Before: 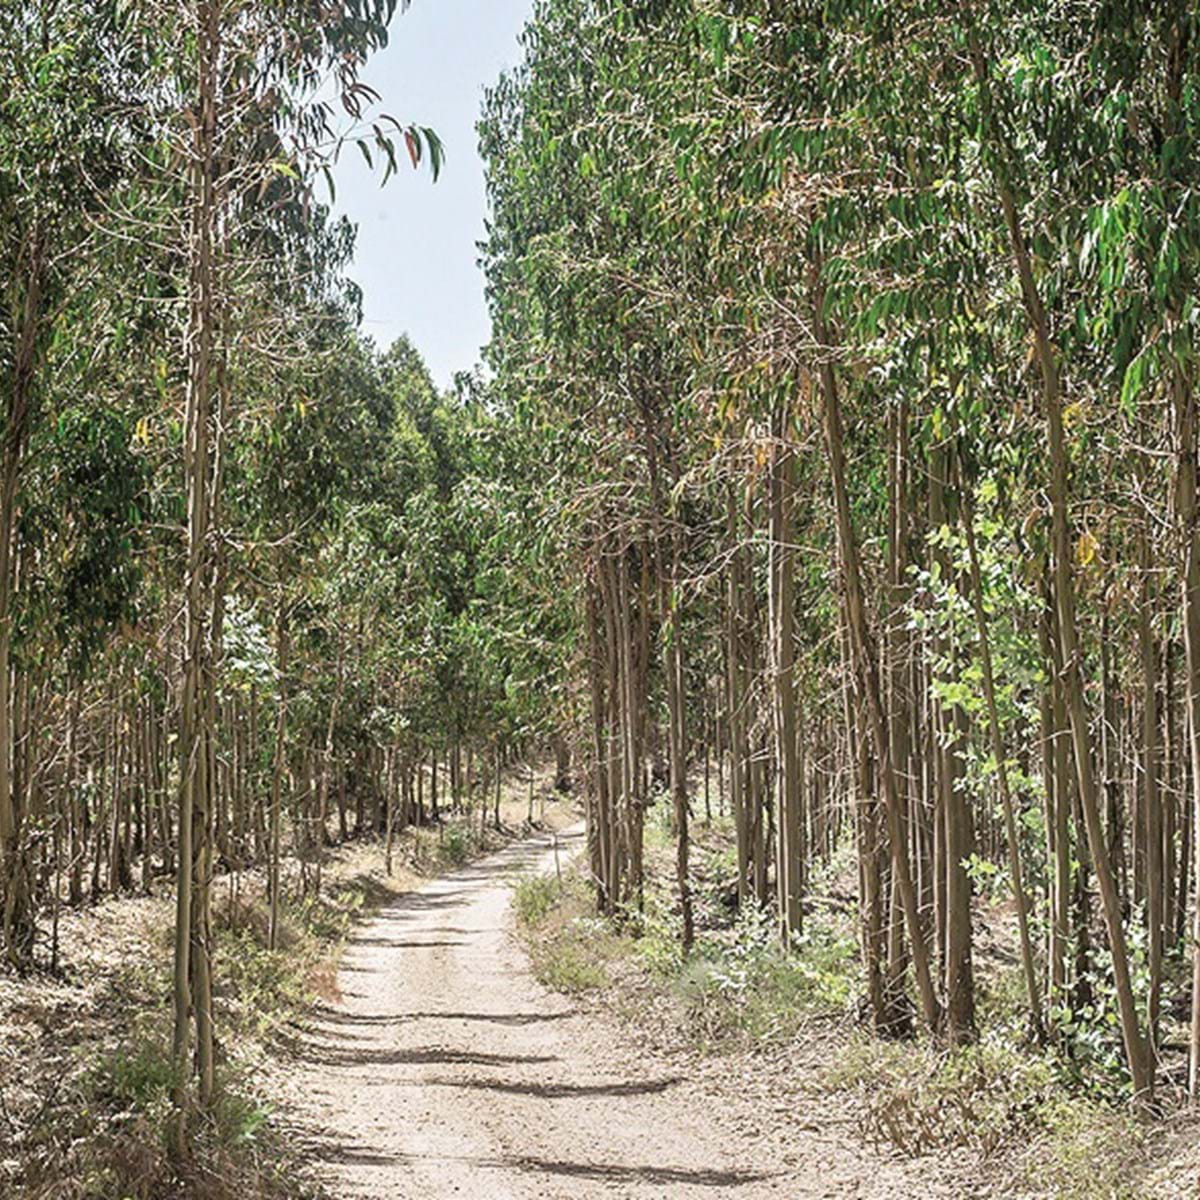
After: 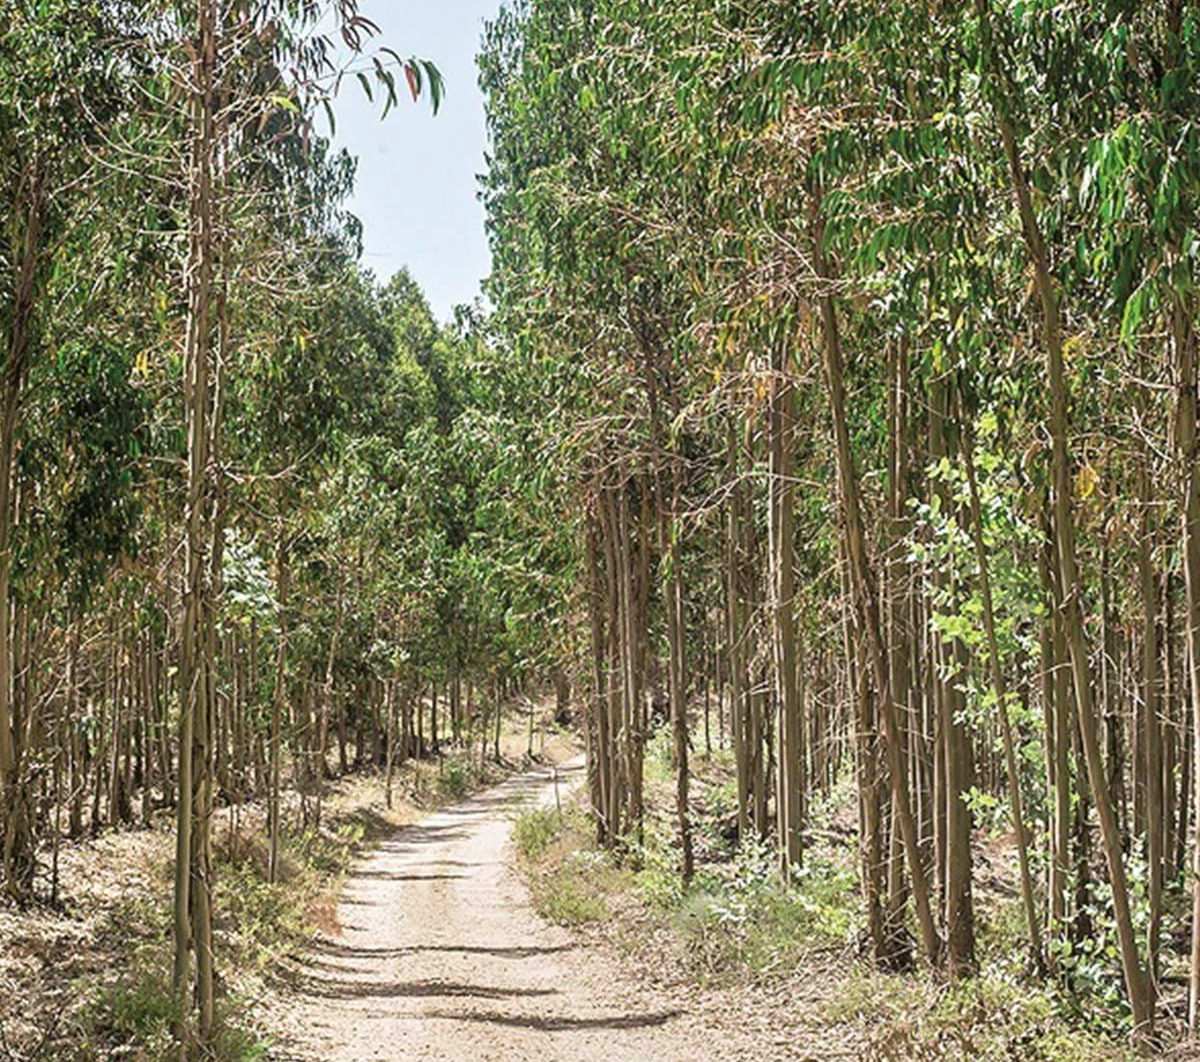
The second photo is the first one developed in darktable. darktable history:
crop and rotate: top 5.619%, bottom 5.817%
velvia: on, module defaults
